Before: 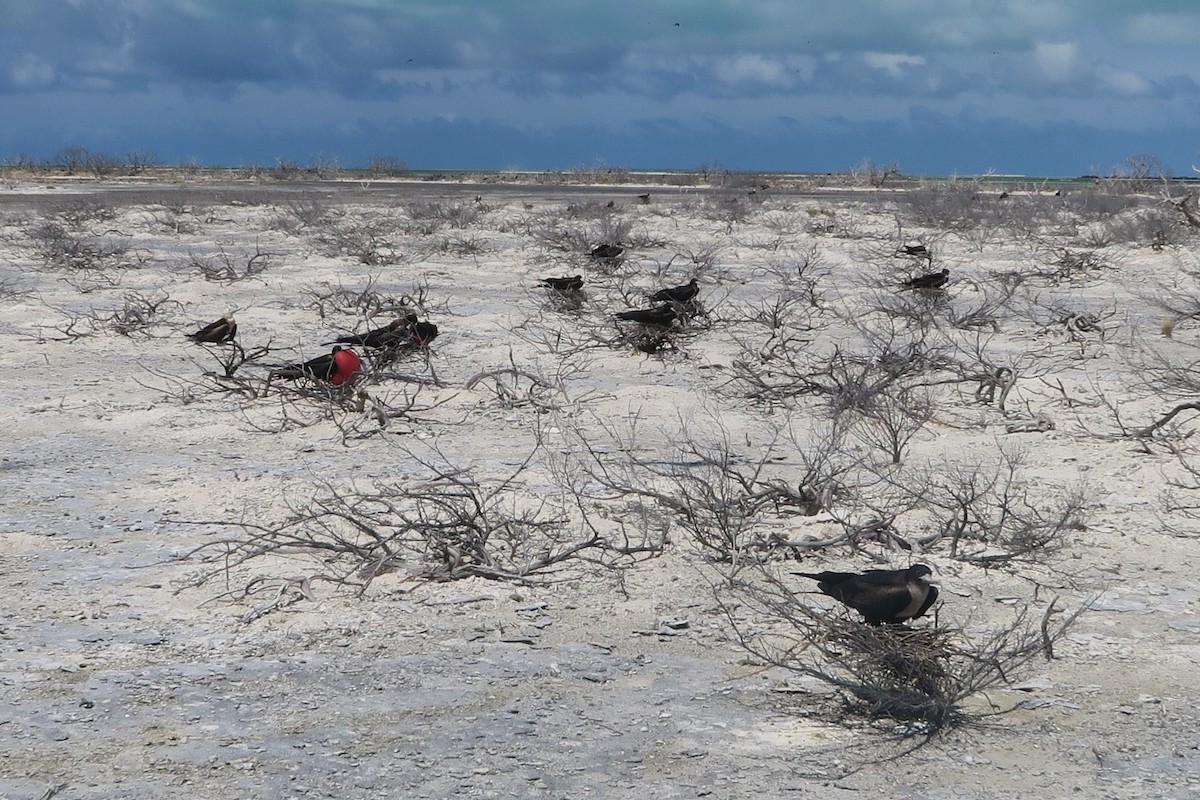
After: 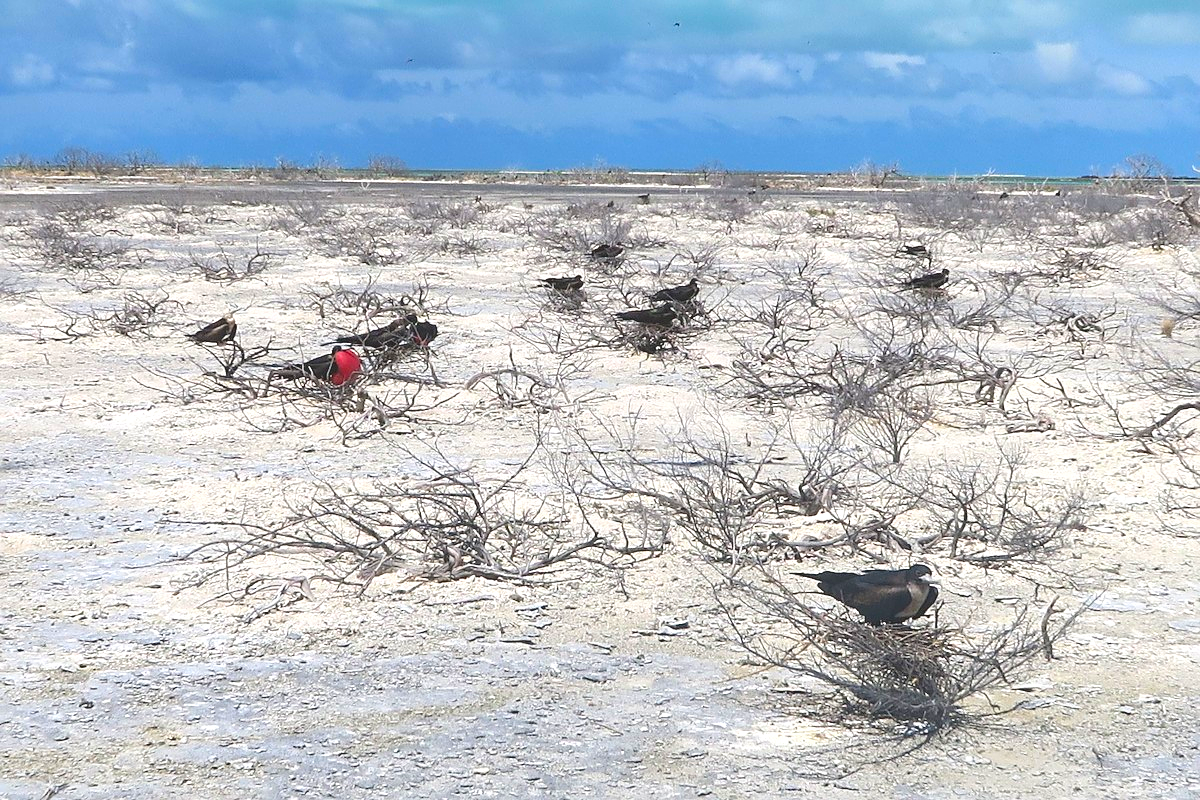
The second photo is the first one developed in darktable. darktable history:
contrast brightness saturation: contrast -0.208, saturation 0.188
exposure: black level correction 0, exposure 1.199 EV, compensate exposure bias true, compensate highlight preservation false
sharpen: on, module defaults
